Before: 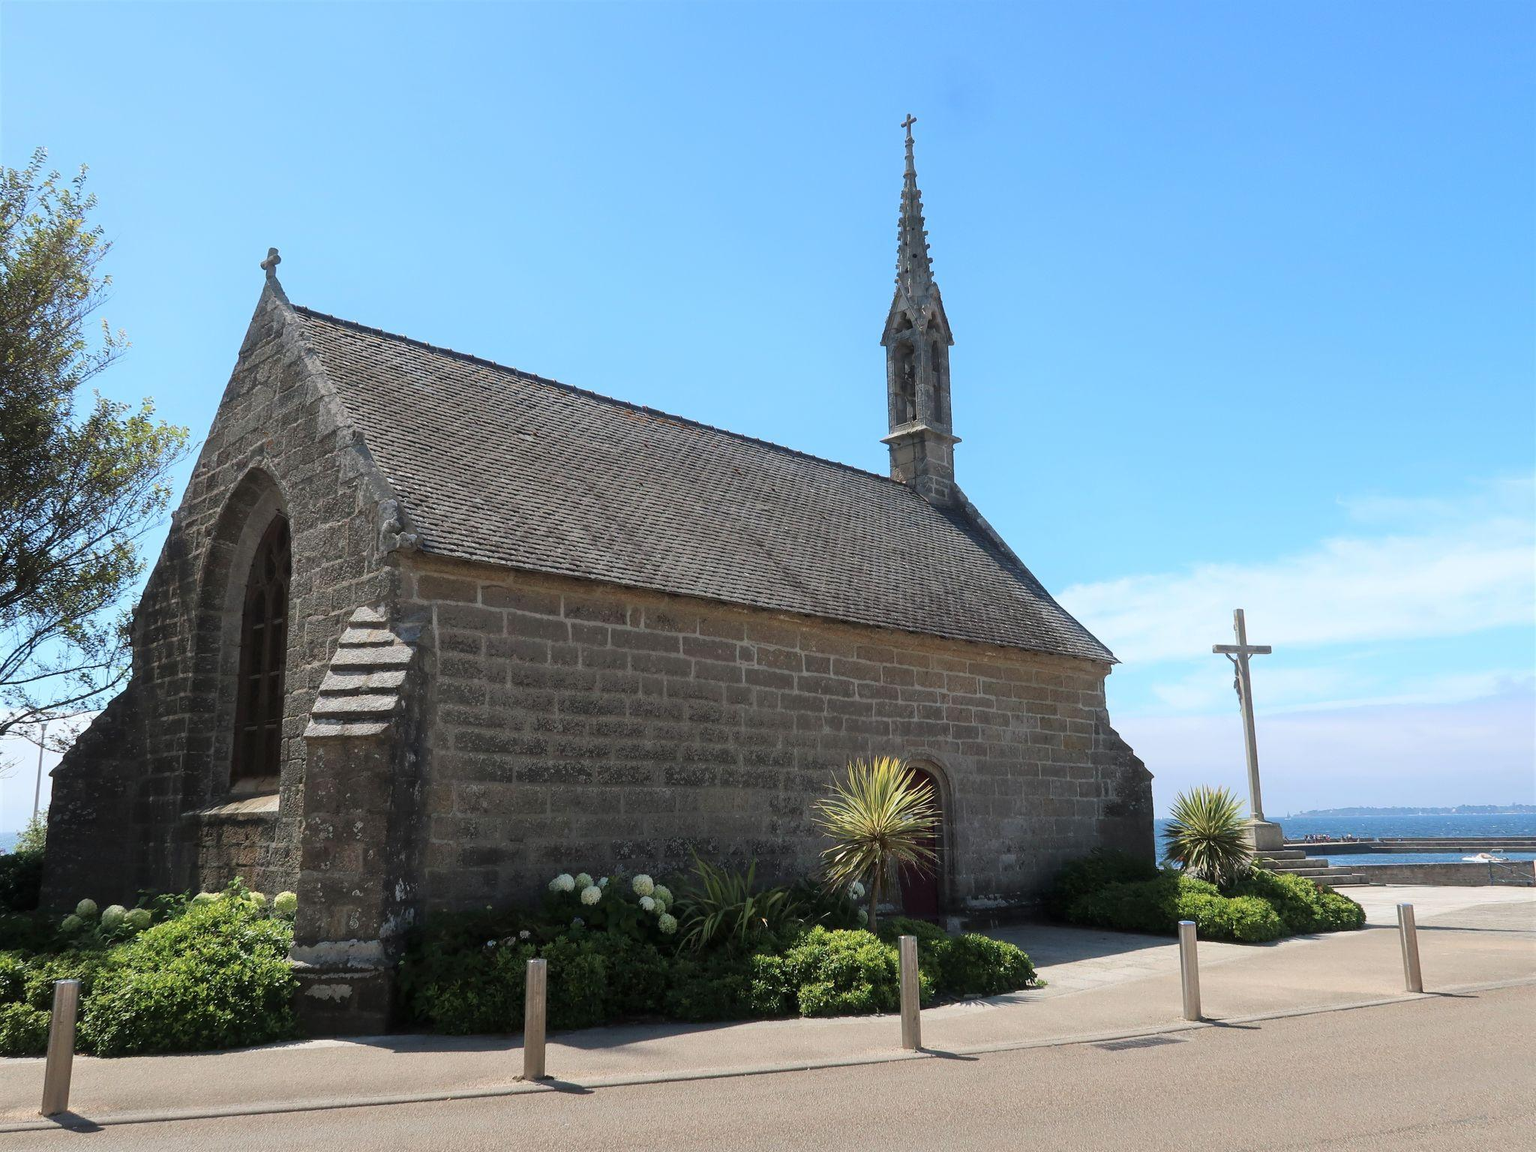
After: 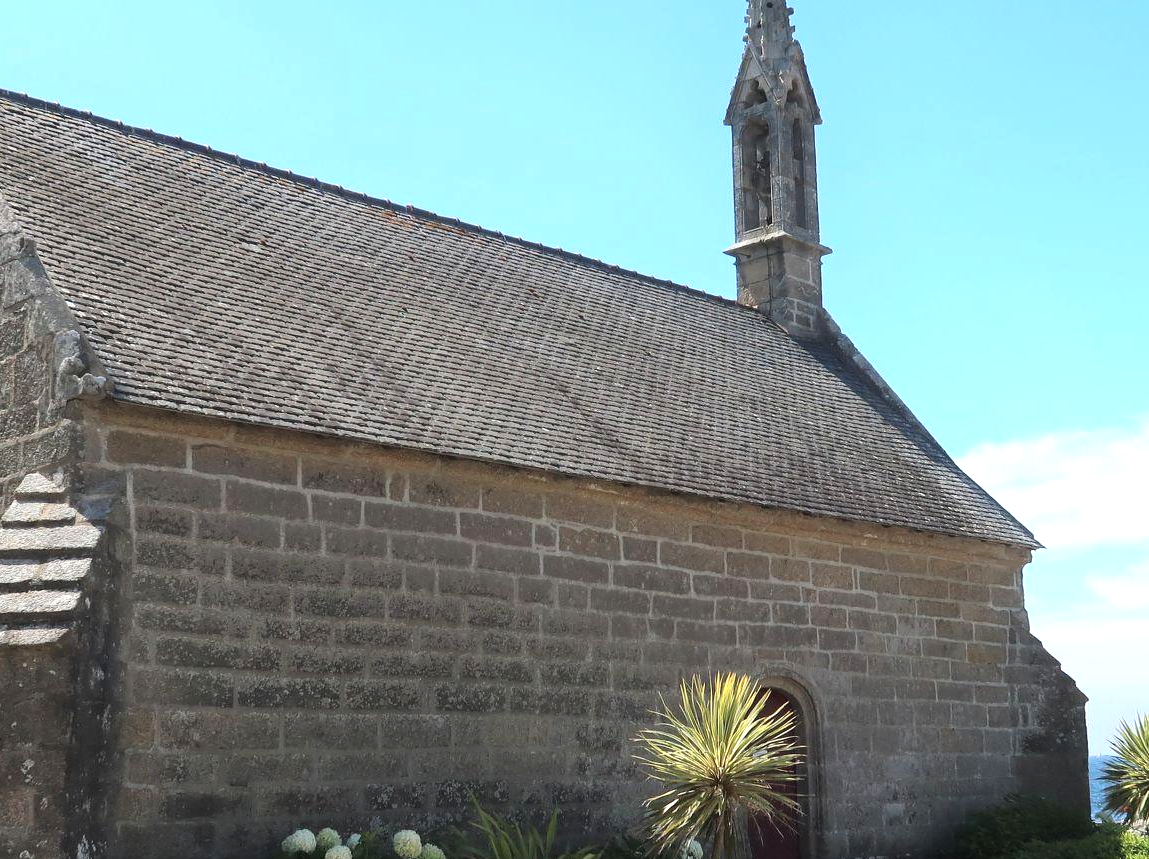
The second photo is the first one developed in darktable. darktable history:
exposure: black level correction -0.001, exposure 0.544 EV, compensate highlight preservation false
crop and rotate: left 22.011%, top 21.914%, right 21.878%, bottom 22.112%
